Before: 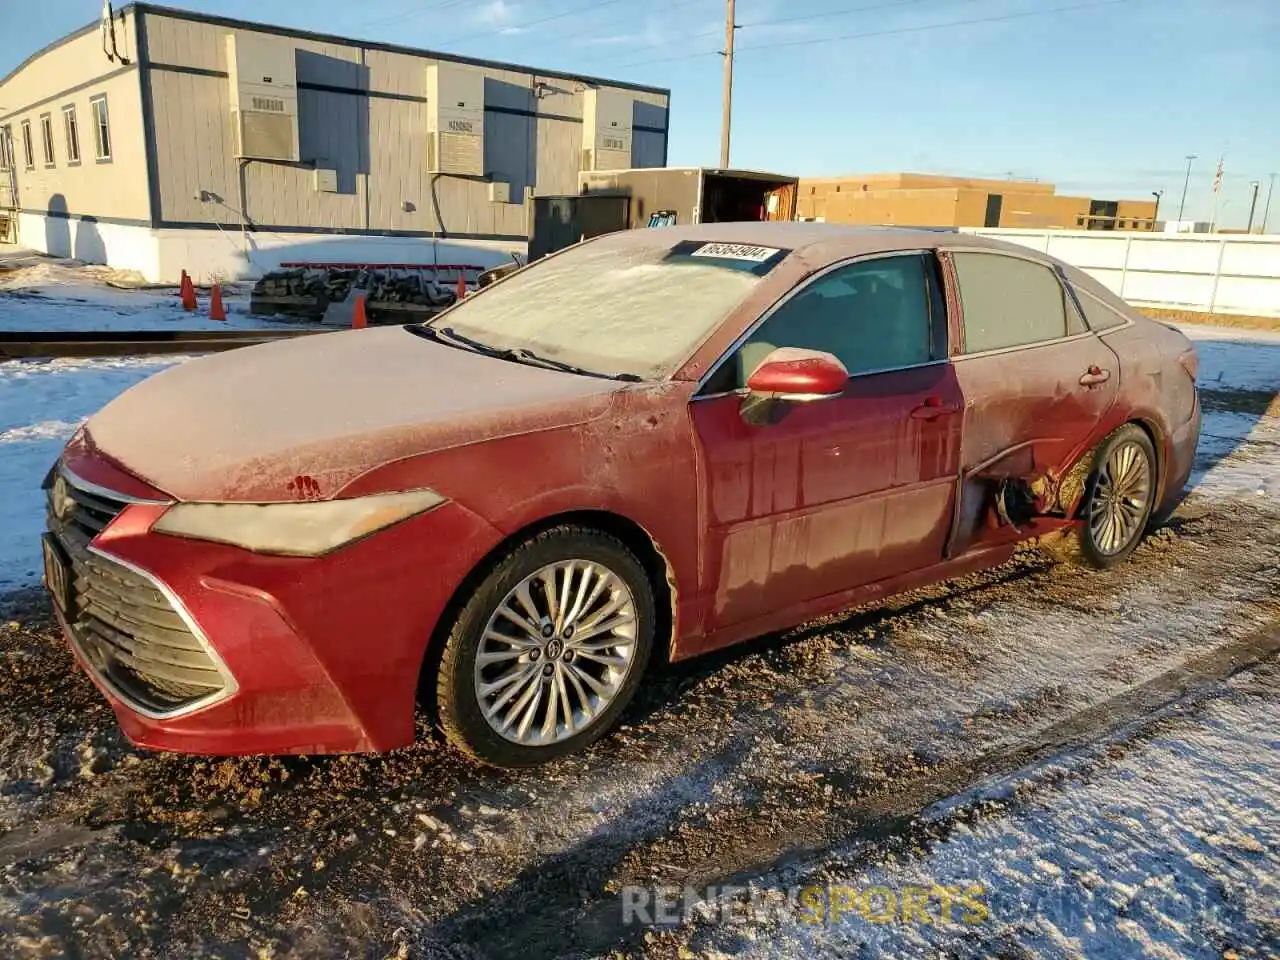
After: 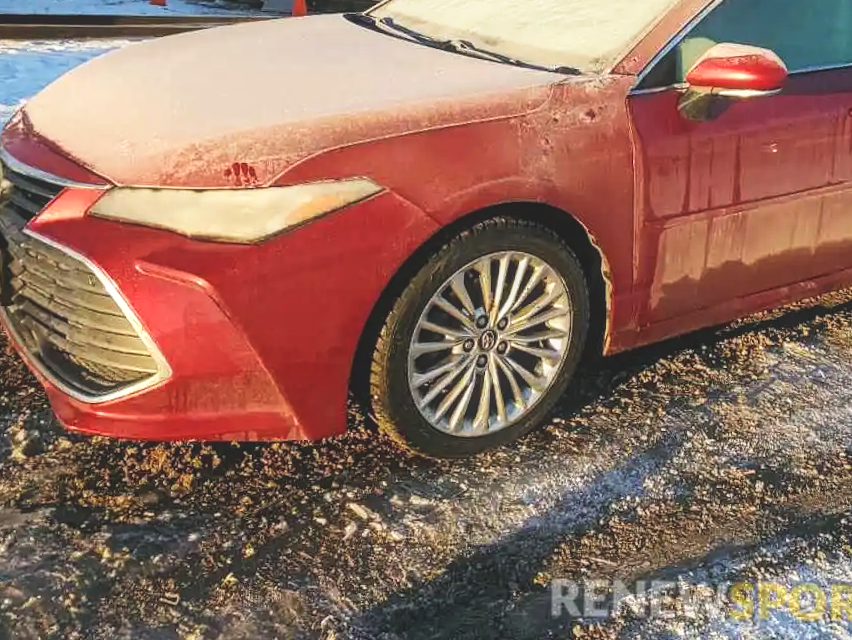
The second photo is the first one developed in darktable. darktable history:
local contrast: on, module defaults
base curve: curves: ch0 [(0, 0) (0.579, 0.807) (1, 1)], preserve colors none
crop and rotate: angle -1.08°, left 3.831%, top 31.604%, right 27.913%
contrast equalizer: y [[0.439, 0.44, 0.442, 0.457, 0.493, 0.498], [0.5 ×6], [0.5 ×6], [0 ×6], [0 ×6]]
exposure: black level correction -0.009, exposure 0.068 EV, compensate highlight preservation false
